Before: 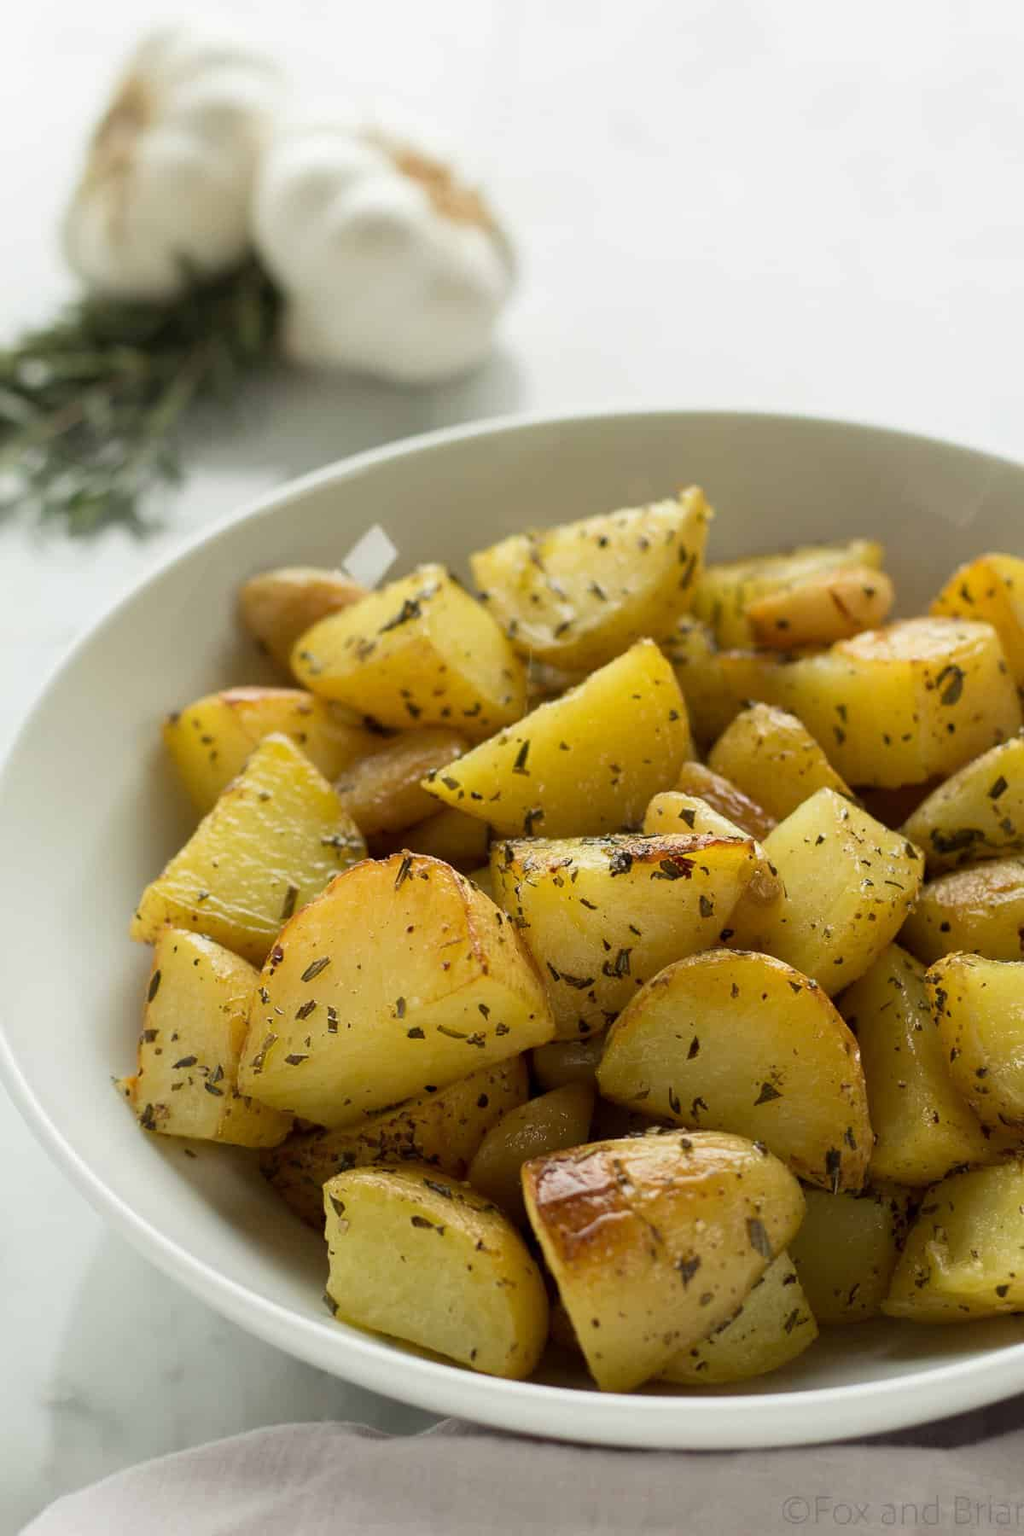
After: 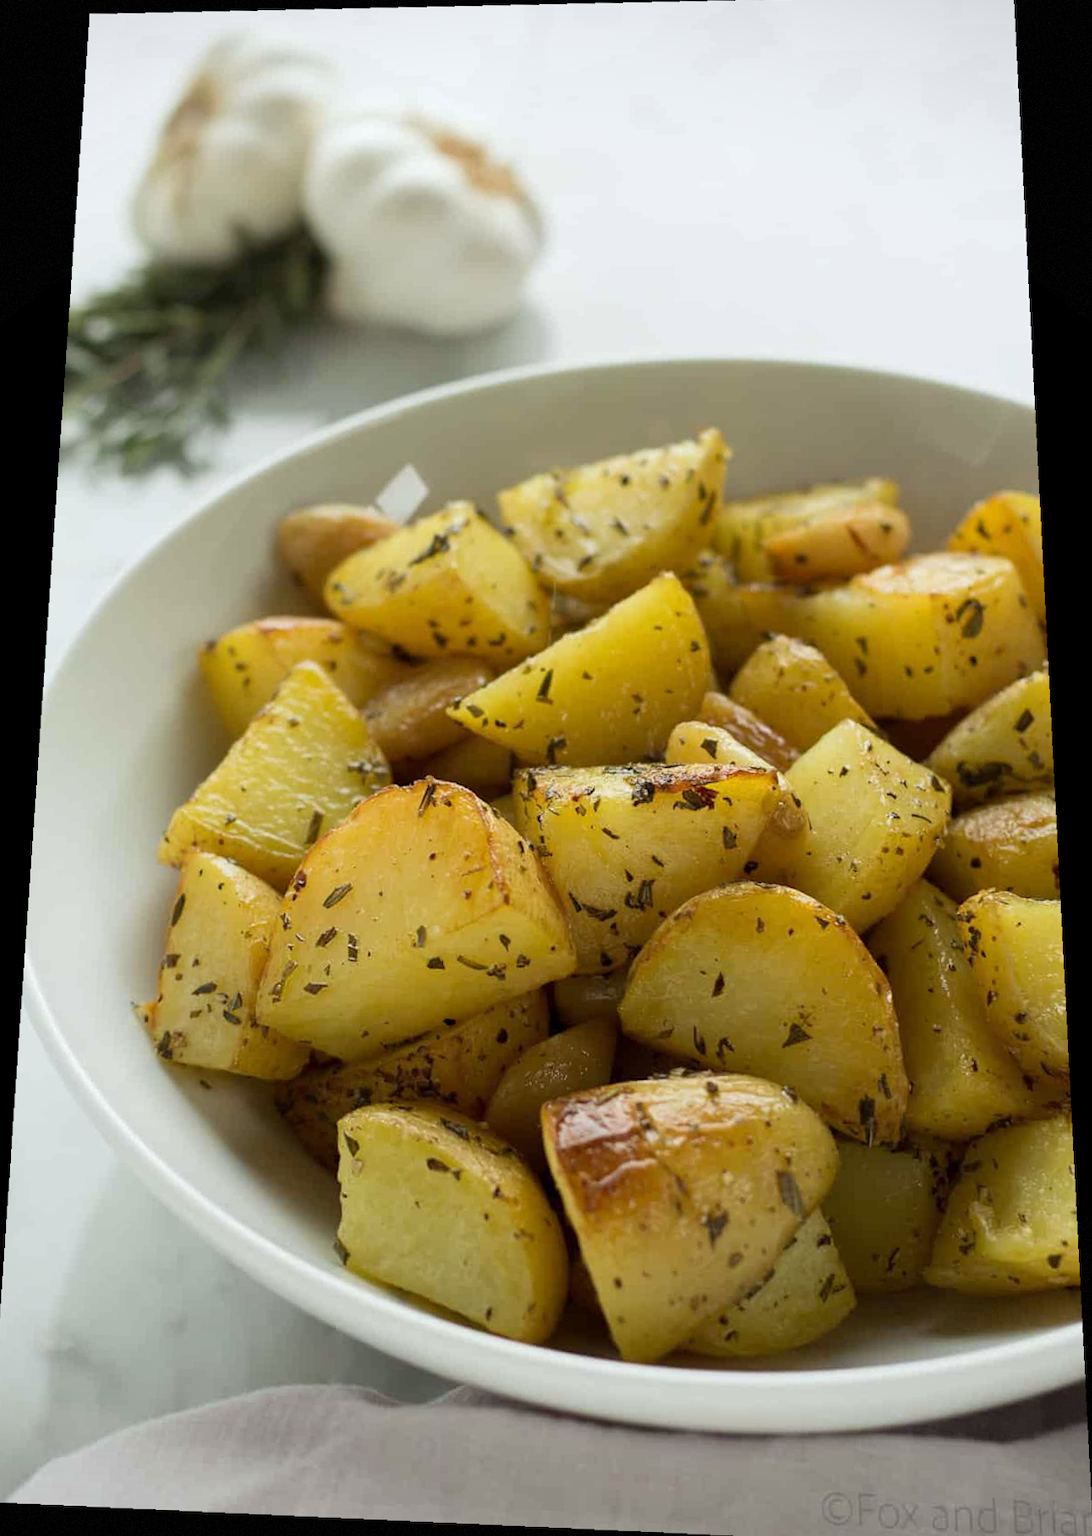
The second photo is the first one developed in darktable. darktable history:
crop and rotate: angle -0.5°
white balance: red 0.982, blue 1.018
rotate and perspective: rotation 0.128°, lens shift (vertical) -0.181, lens shift (horizontal) -0.044, shear 0.001, automatic cropping off
vignetting: fall-off start 100%, fall-off radius 71%, brightness -0.434, saturation -0.2, width/height ratio 1.178, dithering 8-bit output, unbound false
